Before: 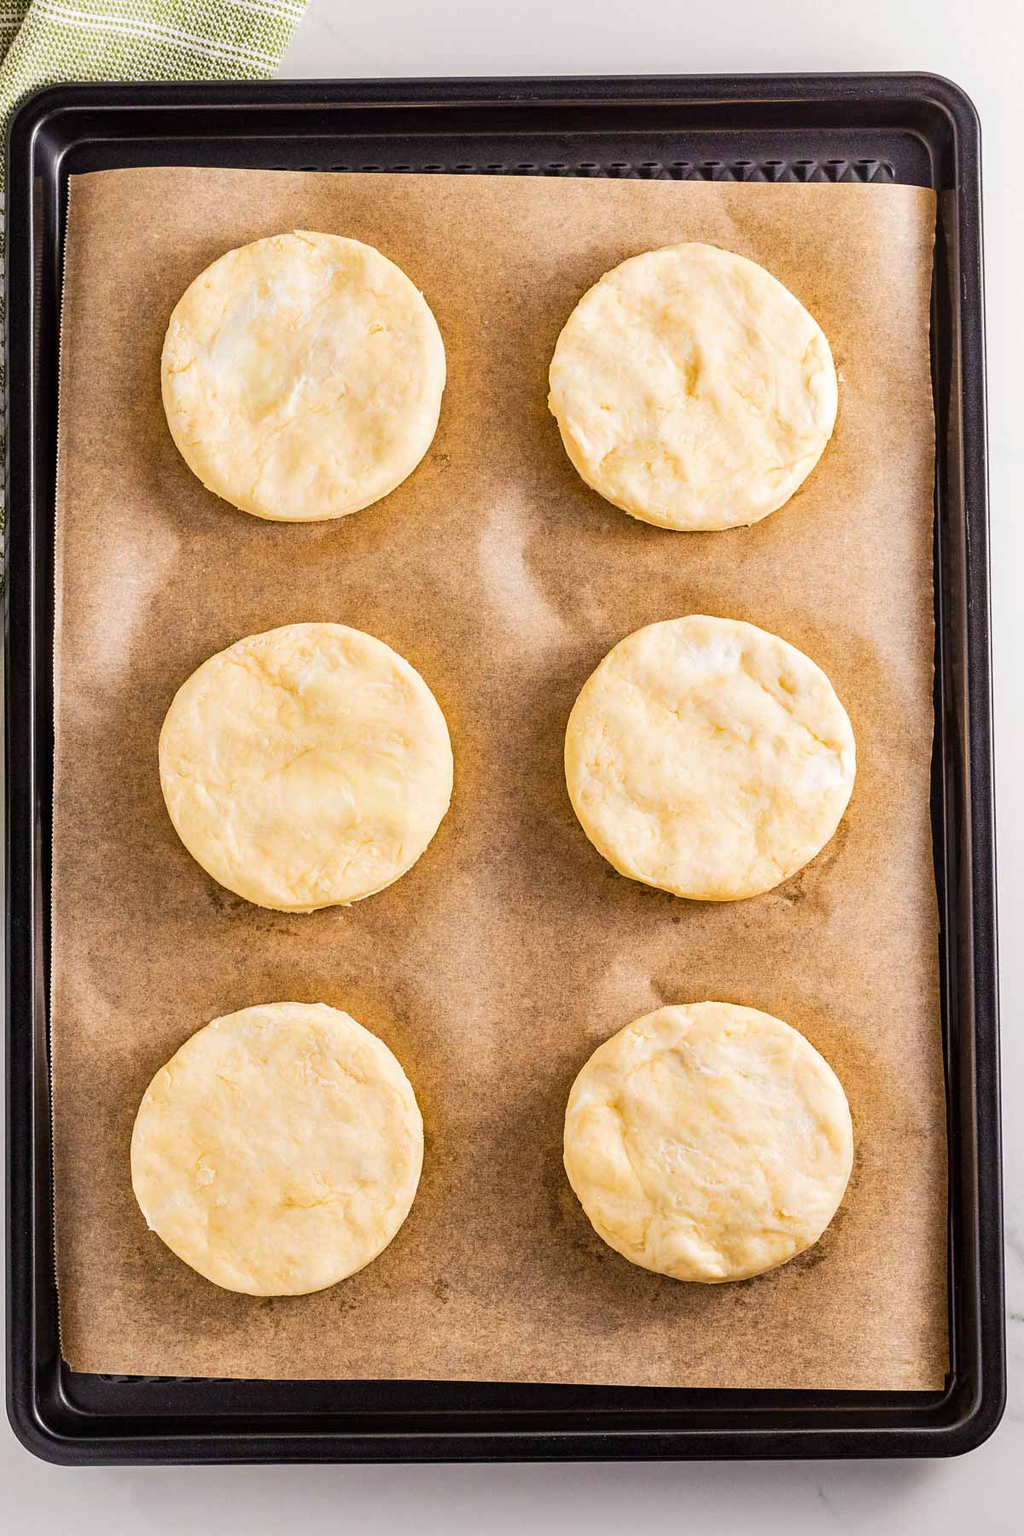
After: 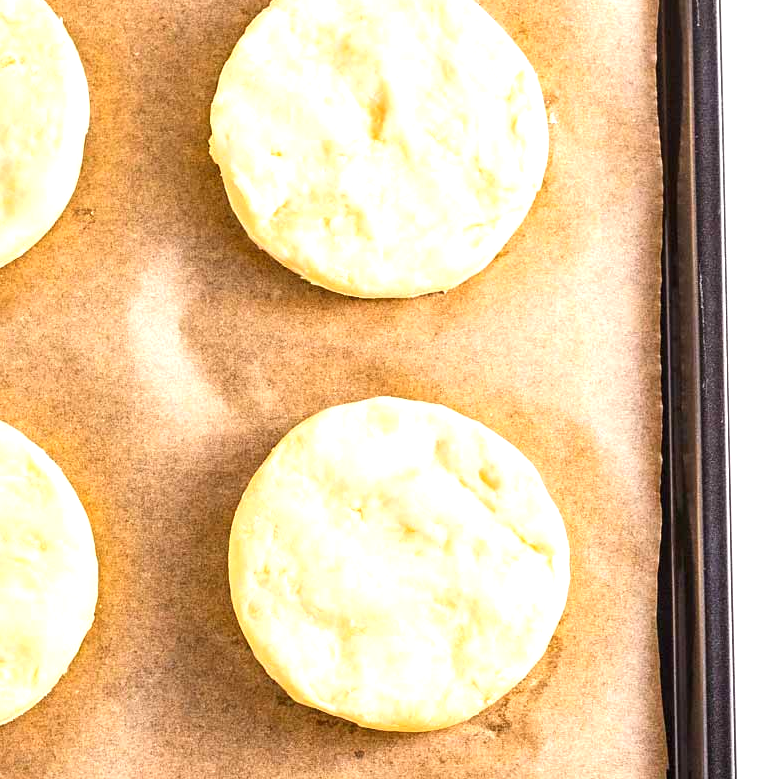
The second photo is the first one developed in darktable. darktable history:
exposure: black level correction 0, exposure 0.697 EV, compensate highlight preservation false
crop: left 36.14%, top 18.025%, right 0.665%, bottom 38.665%
